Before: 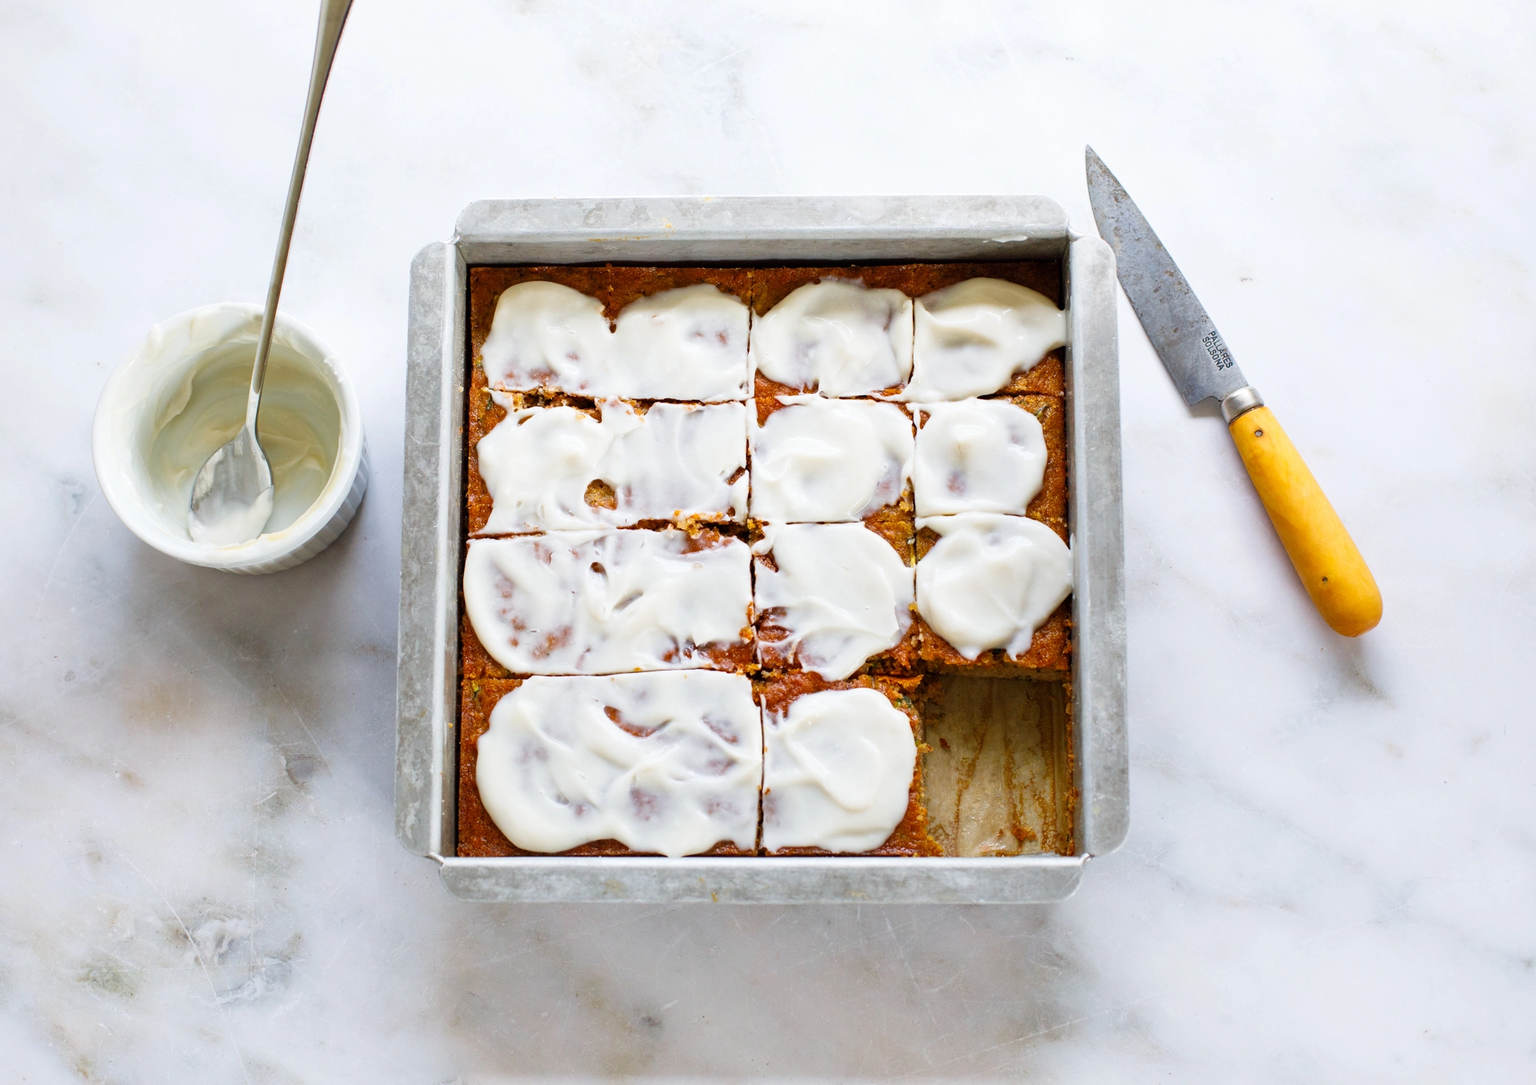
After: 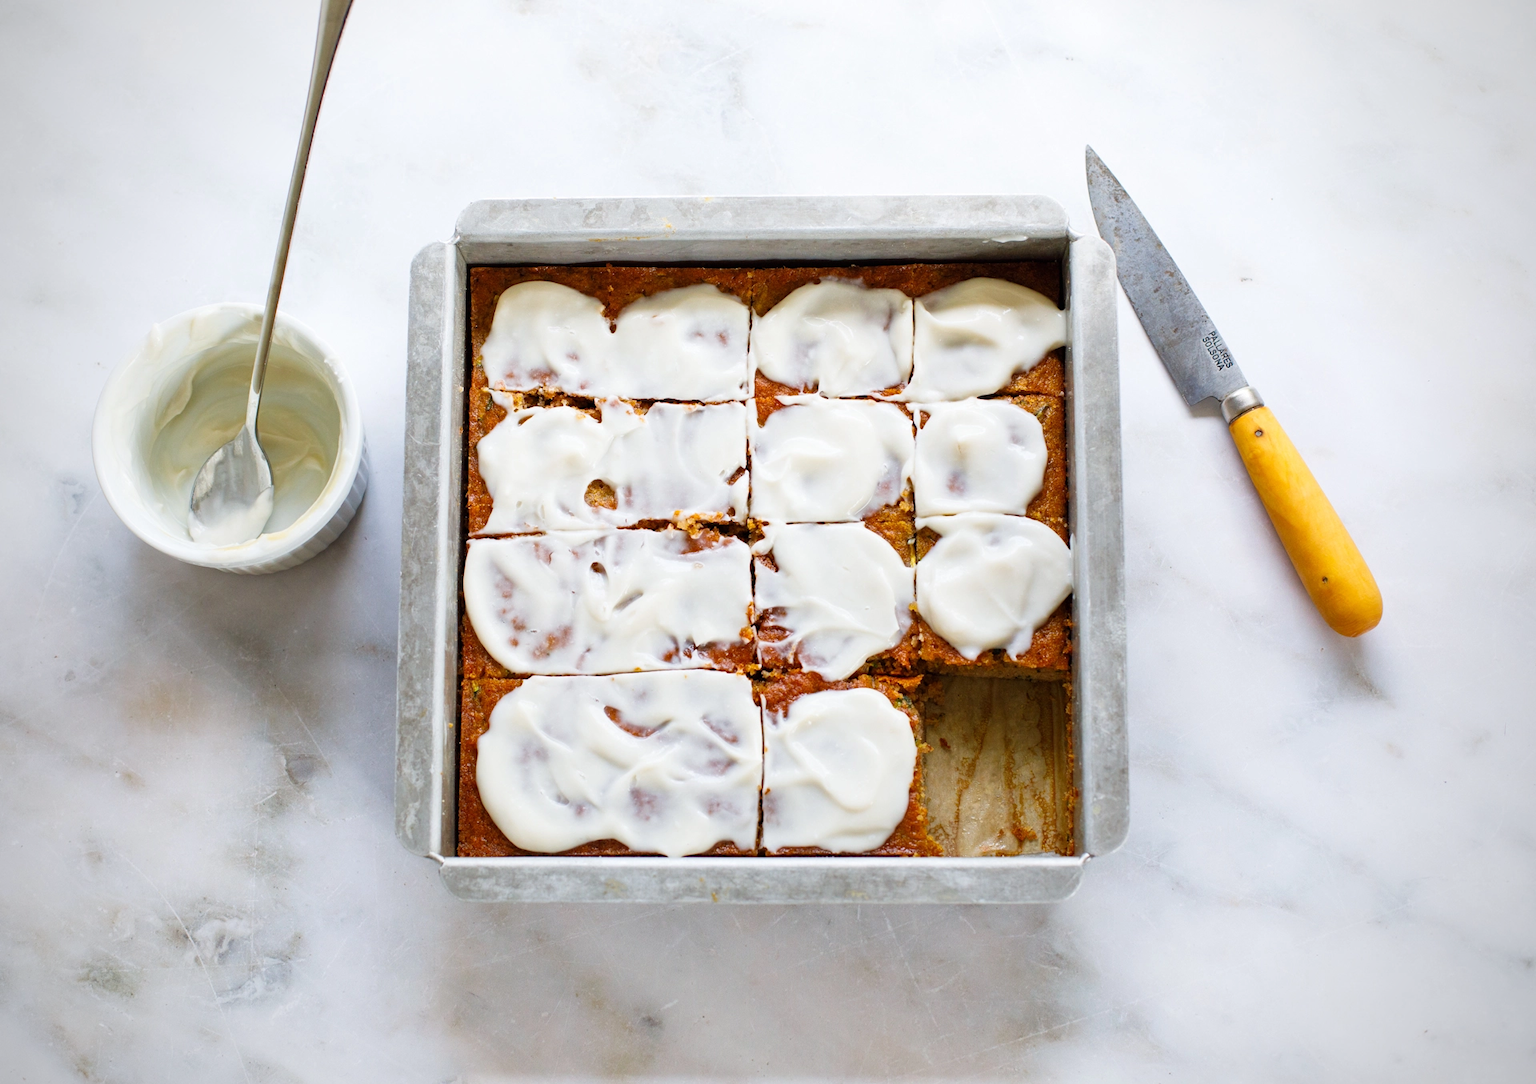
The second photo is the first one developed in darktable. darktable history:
vignetting: fall-off radius 60.96%
